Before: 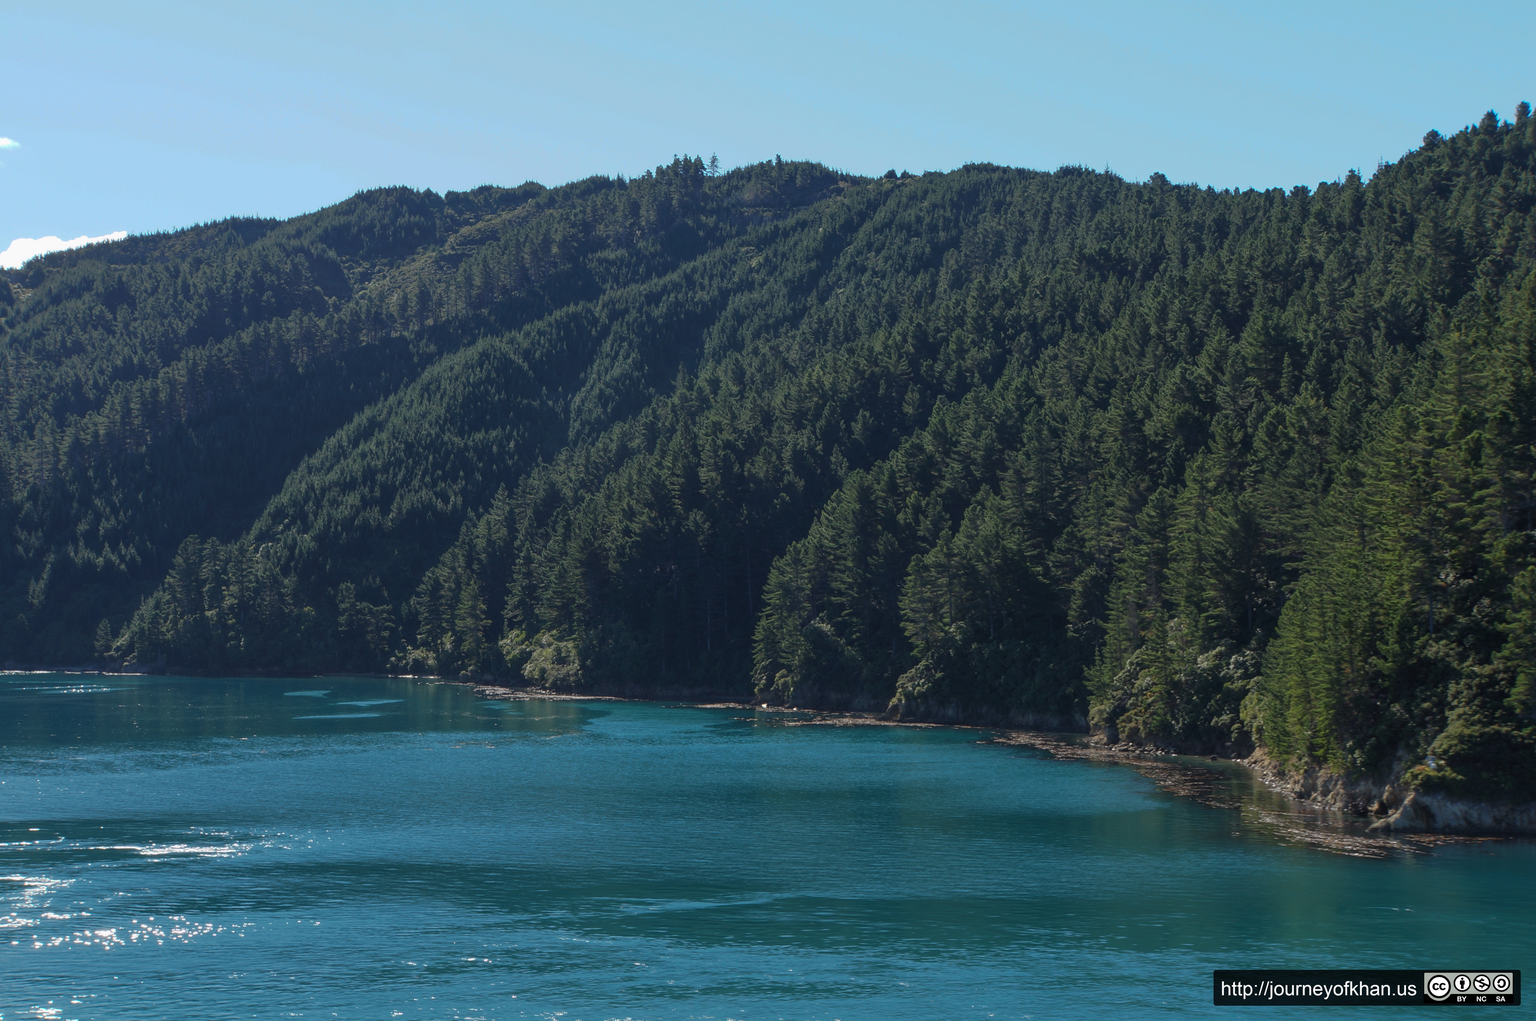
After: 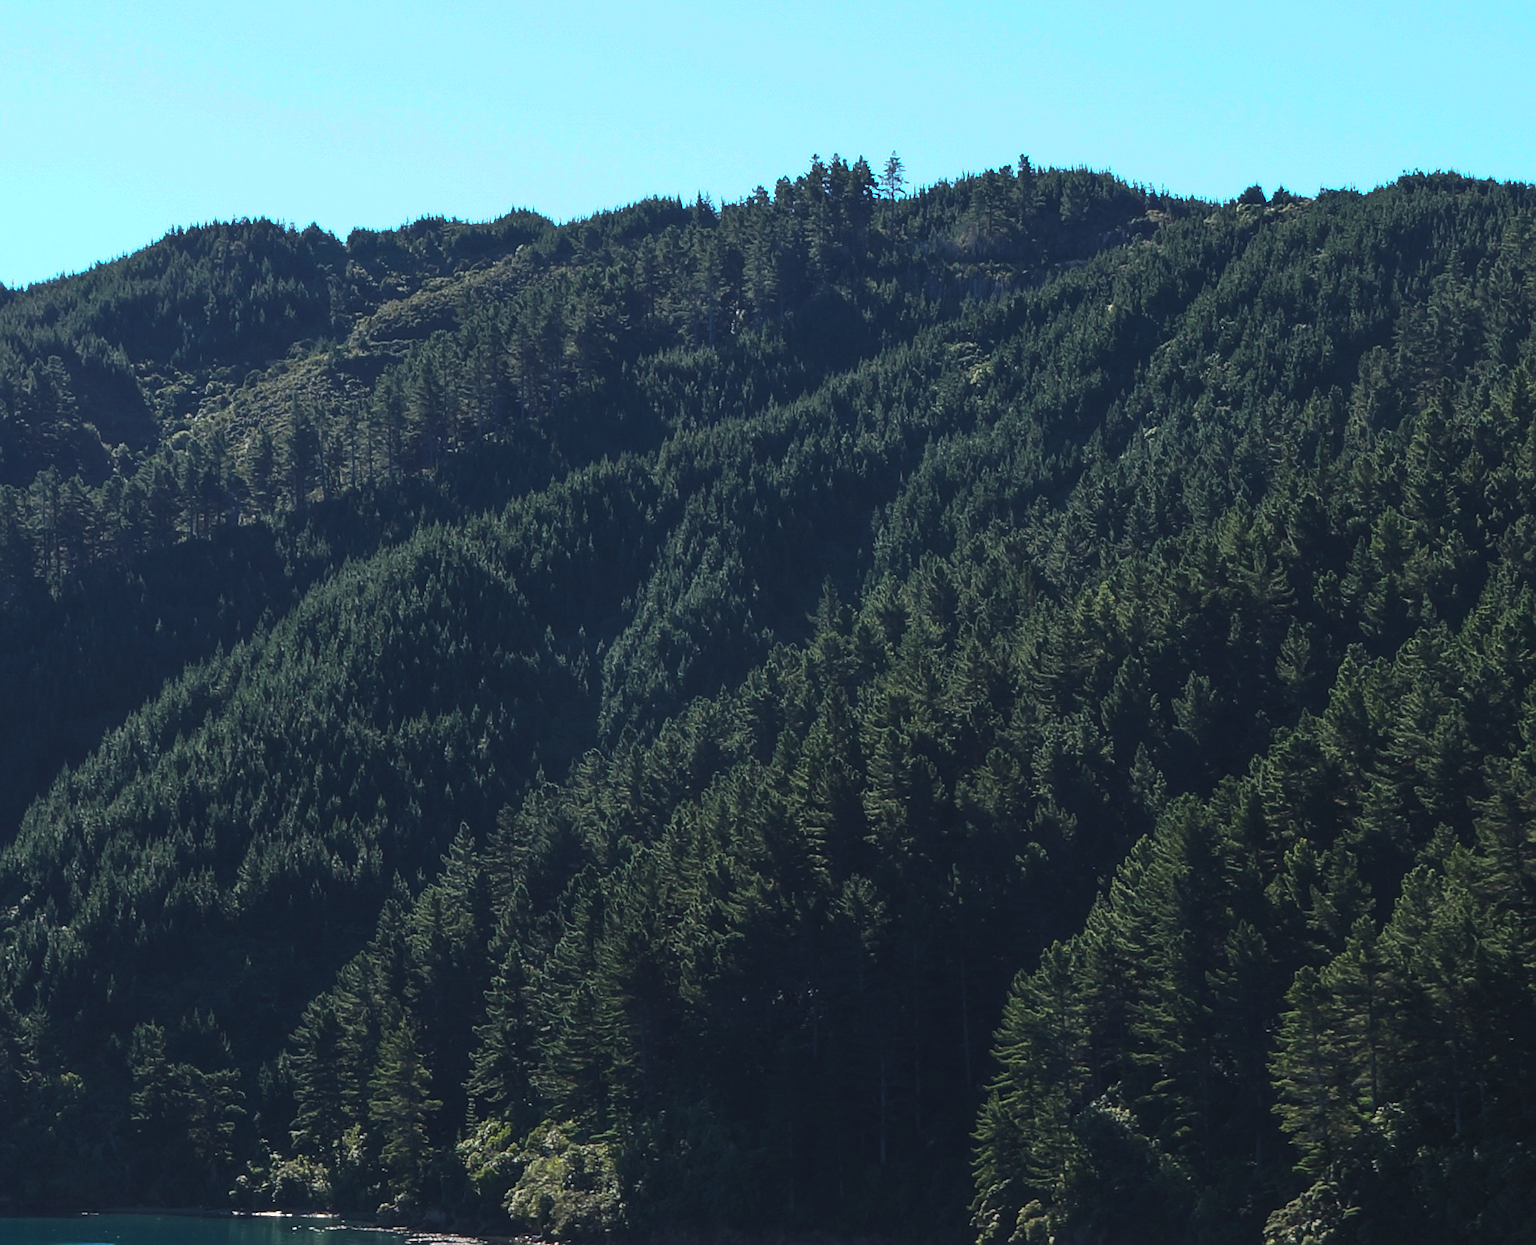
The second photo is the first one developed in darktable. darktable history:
color balance rgb: global offset › luminance 0.71%, perceptual saturation grading › global saturation -11.5%, perceptual brilliance grading › highlights 17.77%, perceptual brilliance grading › mid-tones 31.71%, perceptual brilliance grading › shadows -31.01%, global vibrance 50%
crop: left 17.835%, top 7.675%, right 32.881%, bottom 32.213%
sharpen: on, module defaults
